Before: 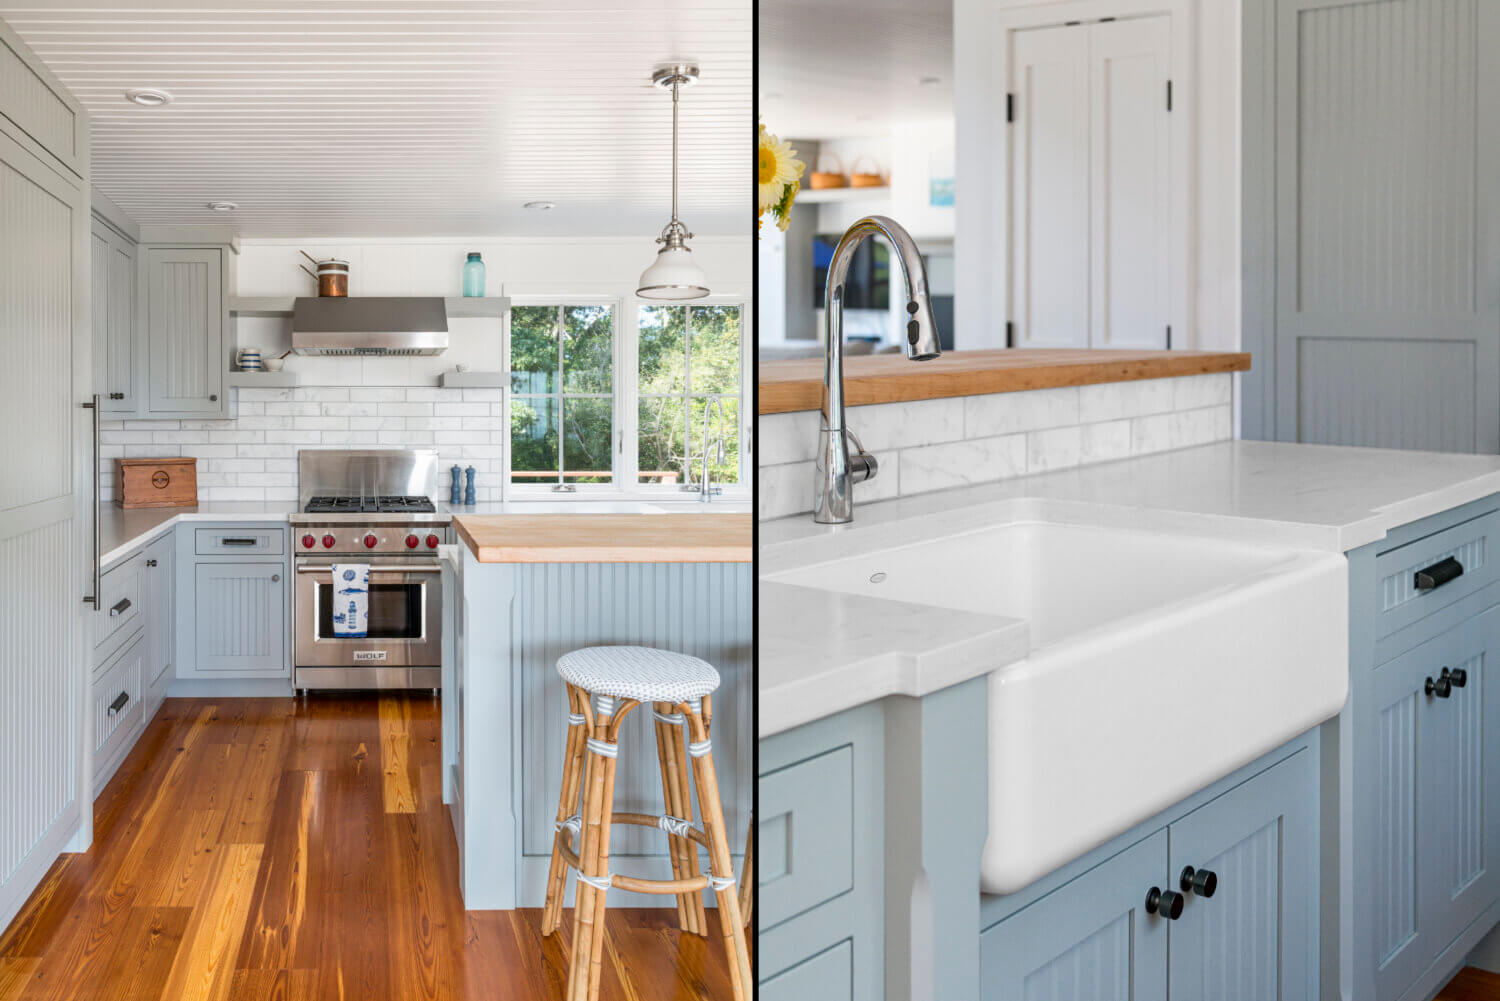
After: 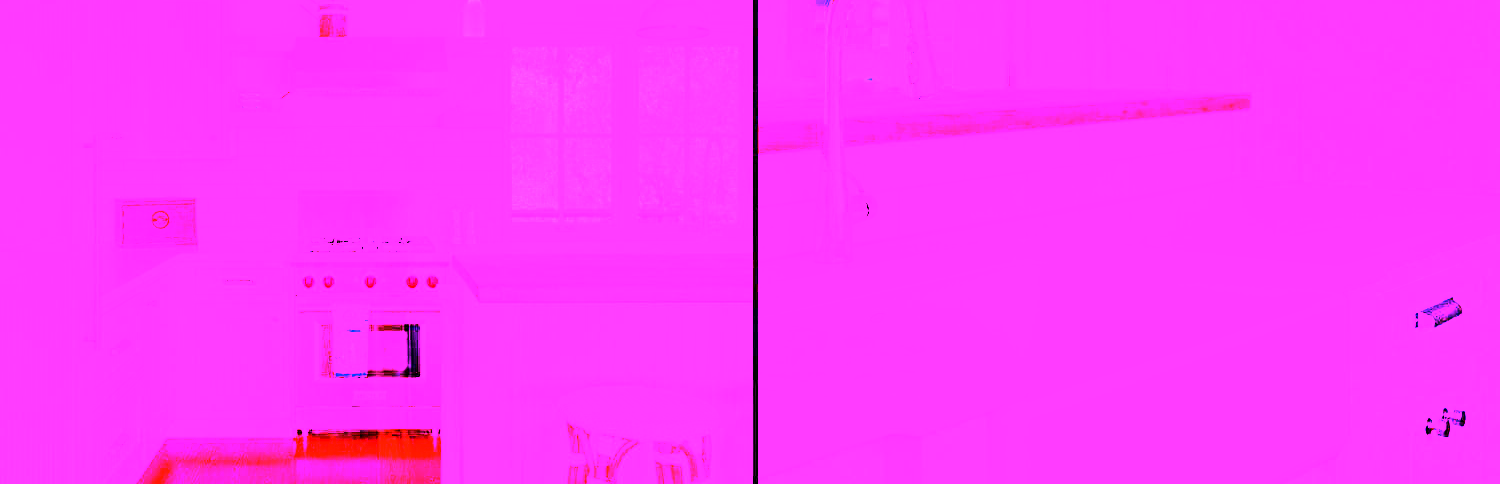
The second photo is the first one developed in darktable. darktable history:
exposure: exposure -0.157 EV, compensate highlight preservation false
base curve: curves: ch0 [(0, 0) (0.018, 0.026) (0.143, 0.37) (0.33, 0.731) (0.458, 0.853) (0.735, 0.965) (0.905, 0.986) (1, 1)]
white balance: red 8, blue 8
crop and rotate: top 26.056%, bottom 25.543%
